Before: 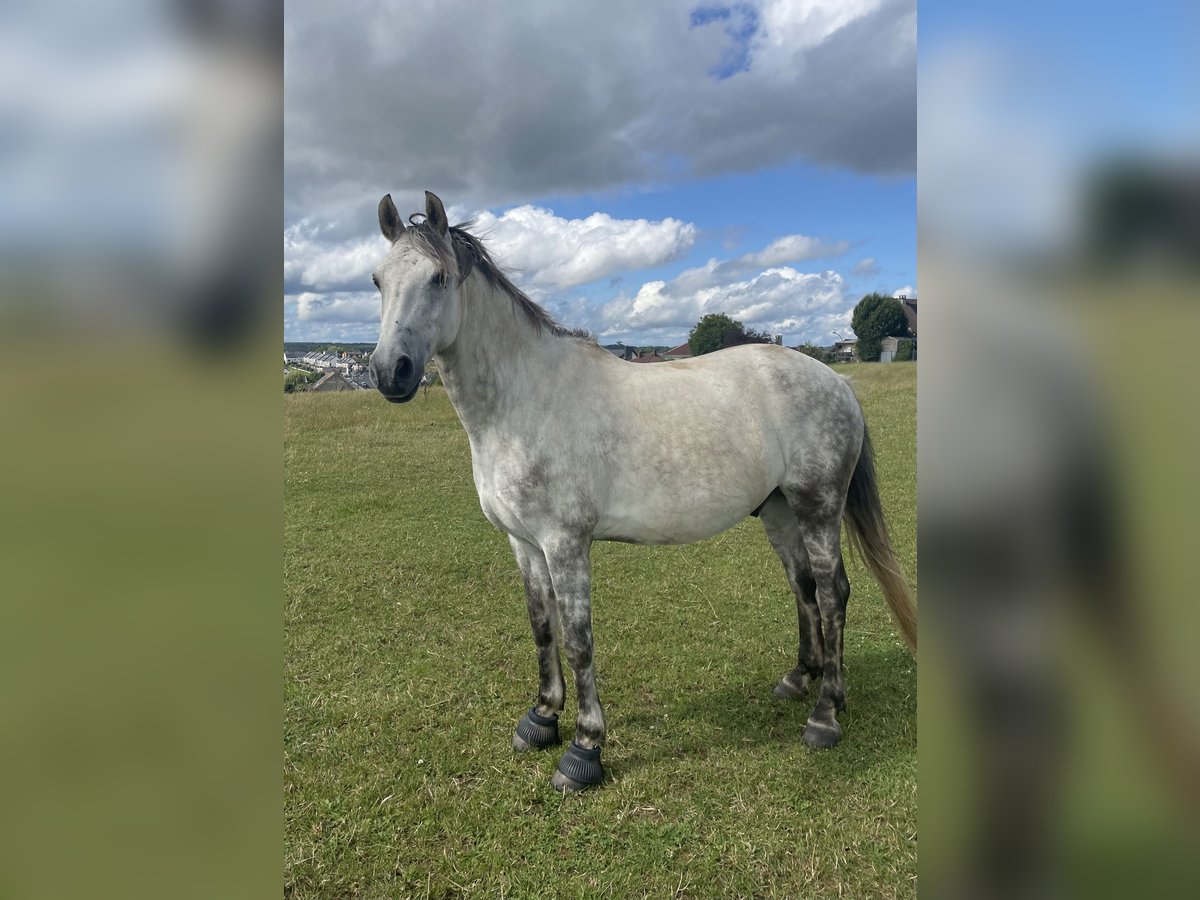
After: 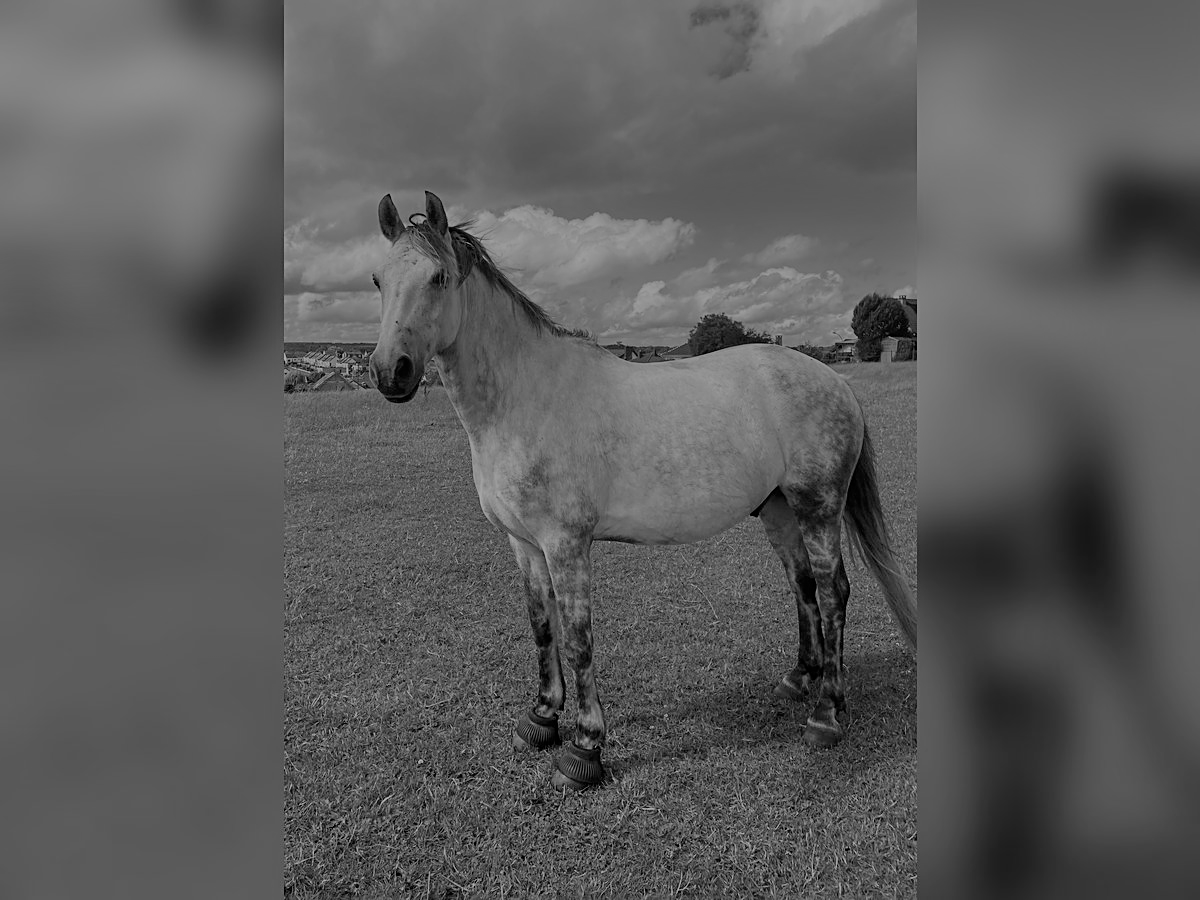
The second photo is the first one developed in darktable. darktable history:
monochrome: a 79.32, b 81.83, size 1.1
filmic rgb: black relative exposure -7.65 EV, white relative exposure 4.56 EV, hardness 3.61
sharpen: on, module defaults
